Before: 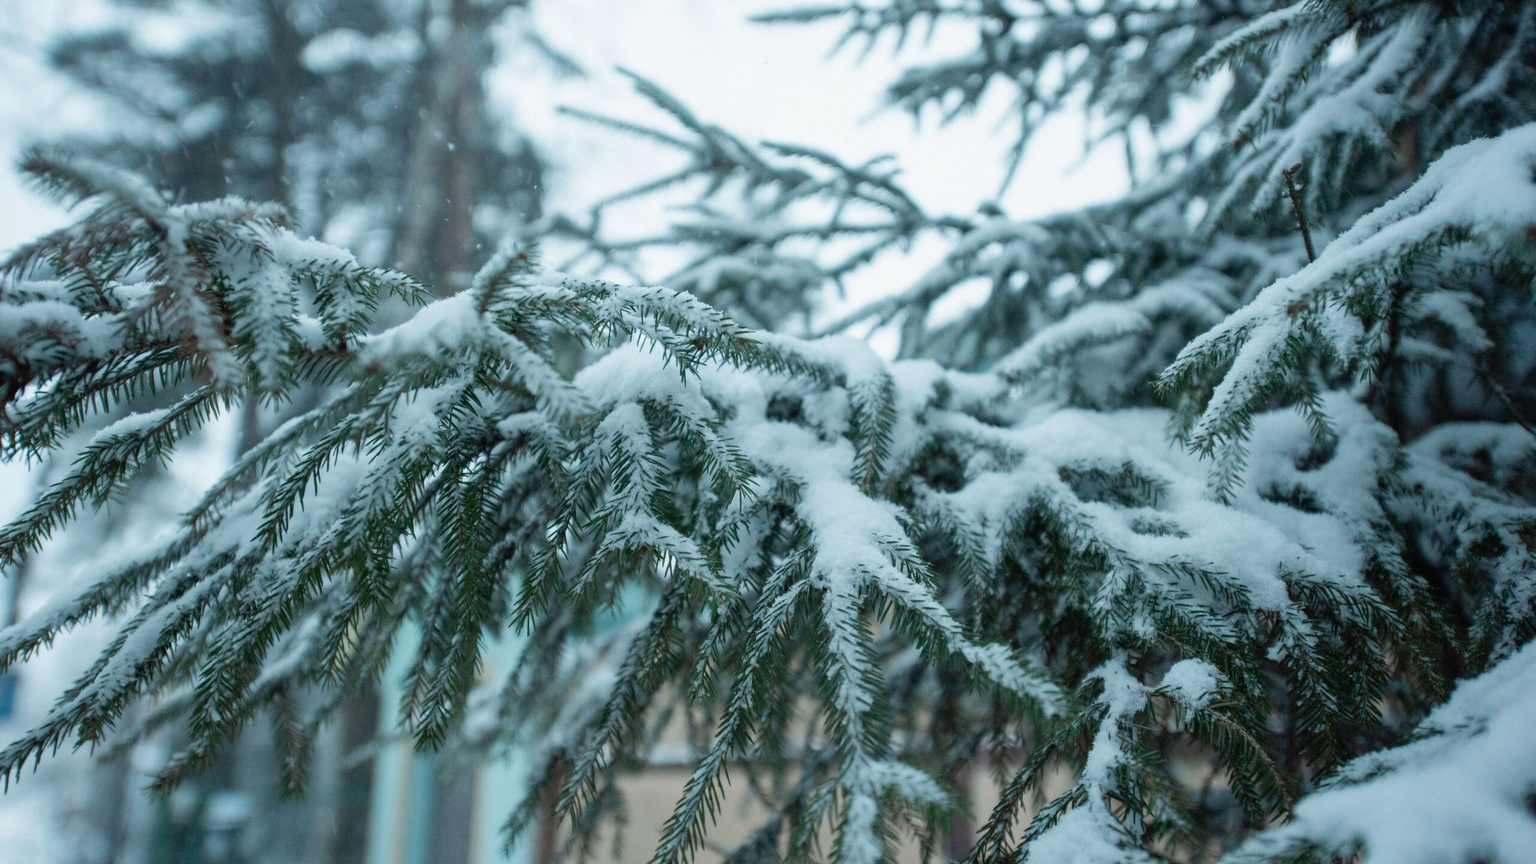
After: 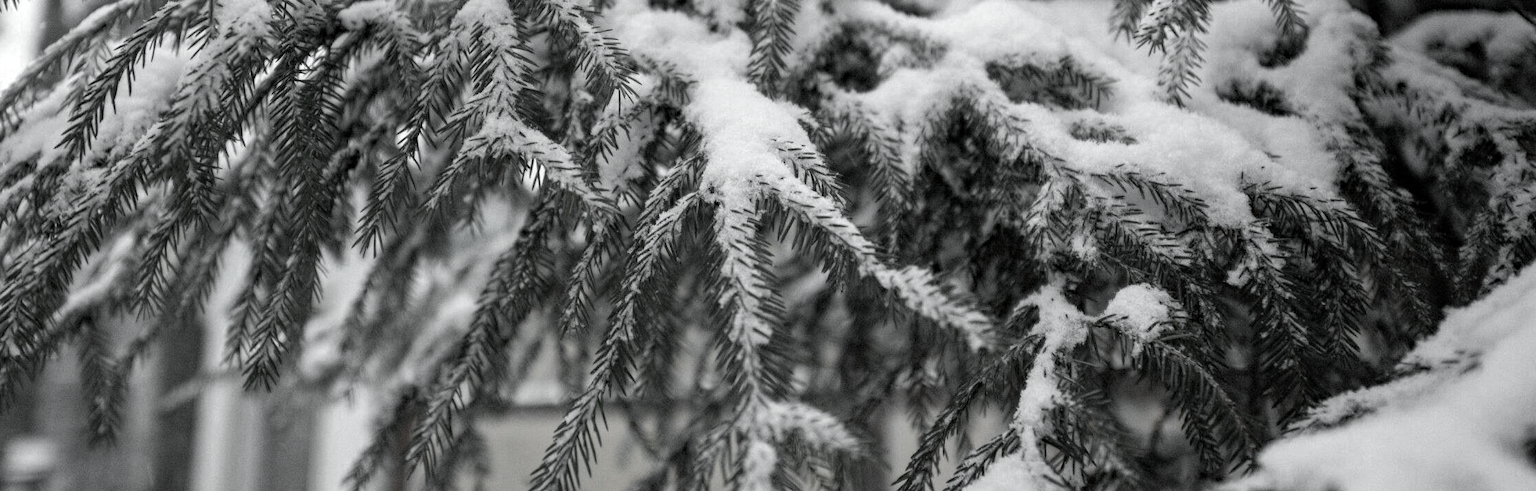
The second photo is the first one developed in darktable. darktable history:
local contrast: highlights 105%, shadows 98%, detail 119%, midtone range 0.2
crop and rotate: left 13.254%, top 47.823%, bottom 2.864%
color zones: curves: ch0 [(0, 0.613) (0.01, 0.613) (0.245, 0.448) (0.498, 0.529) (0.642, 0.665) (0.879, 0.777) (0.99, 0.613)]; ch1 [(0, 0.035) (0.121, 0.189) (0.259, 0.197) (0.415, 0.061) (0.589, 0.022) (0.732, 0.022) (0.857, 0.026) (0.991, 0.053)]
haze removal: compatibility mode true, adaptive false
